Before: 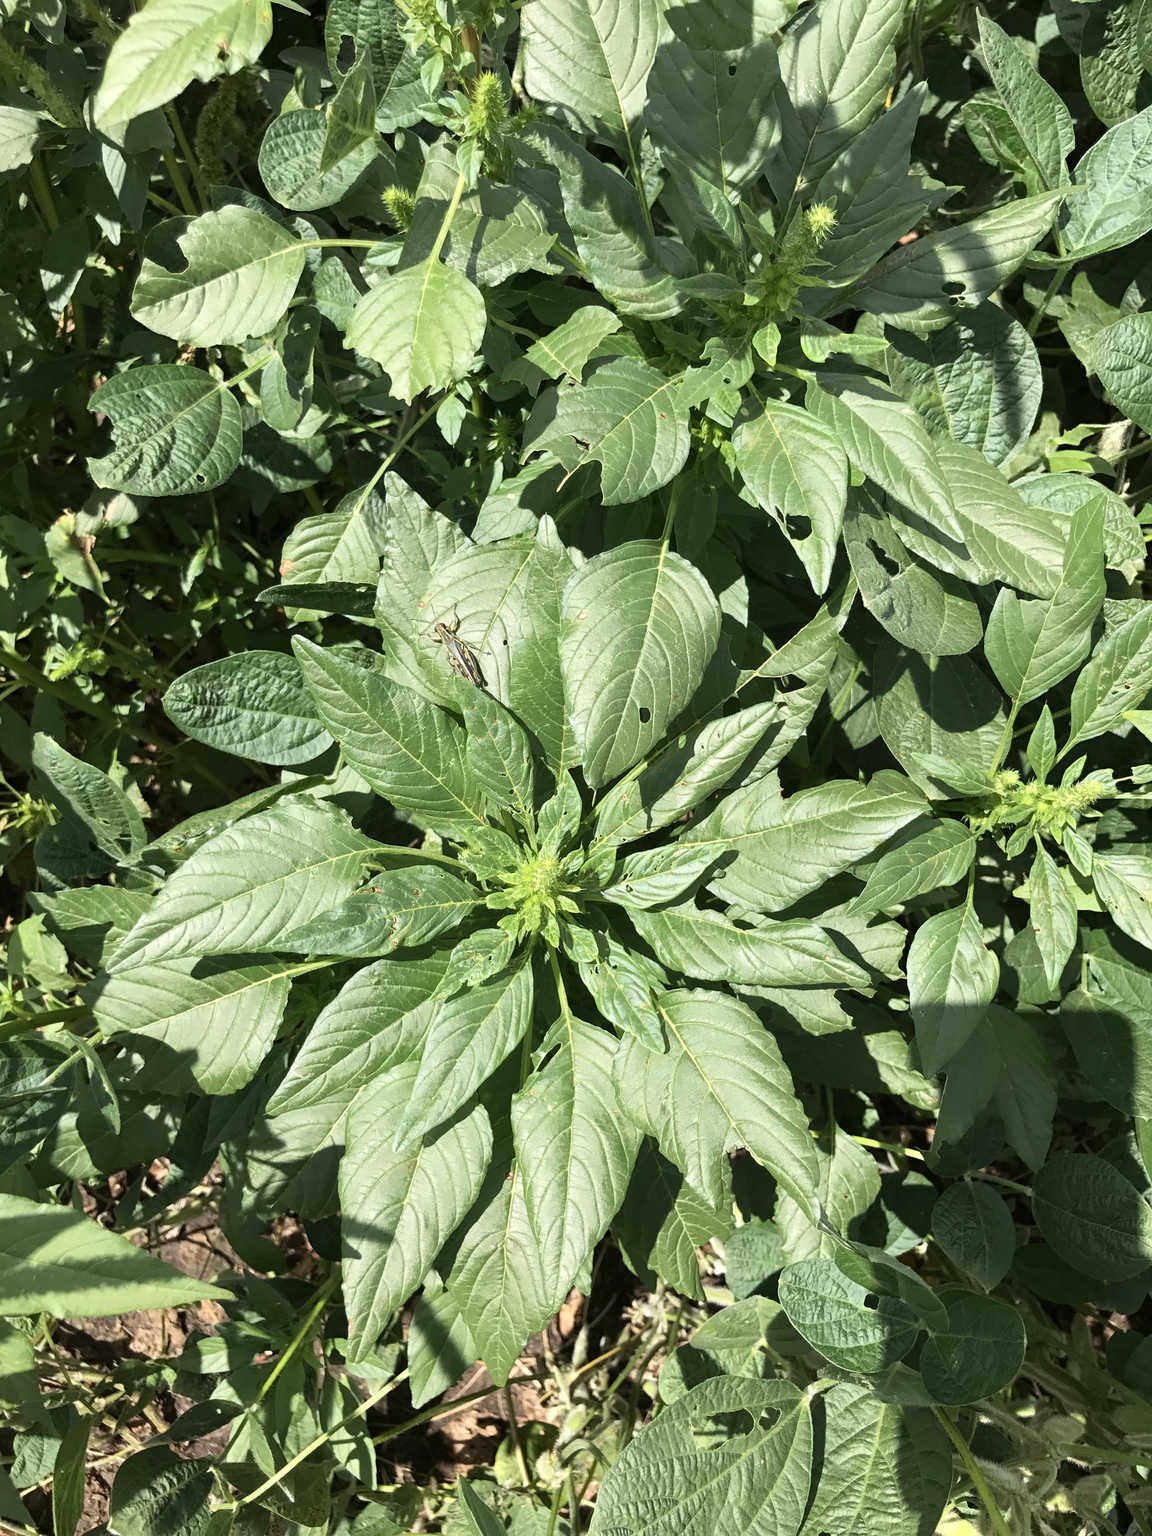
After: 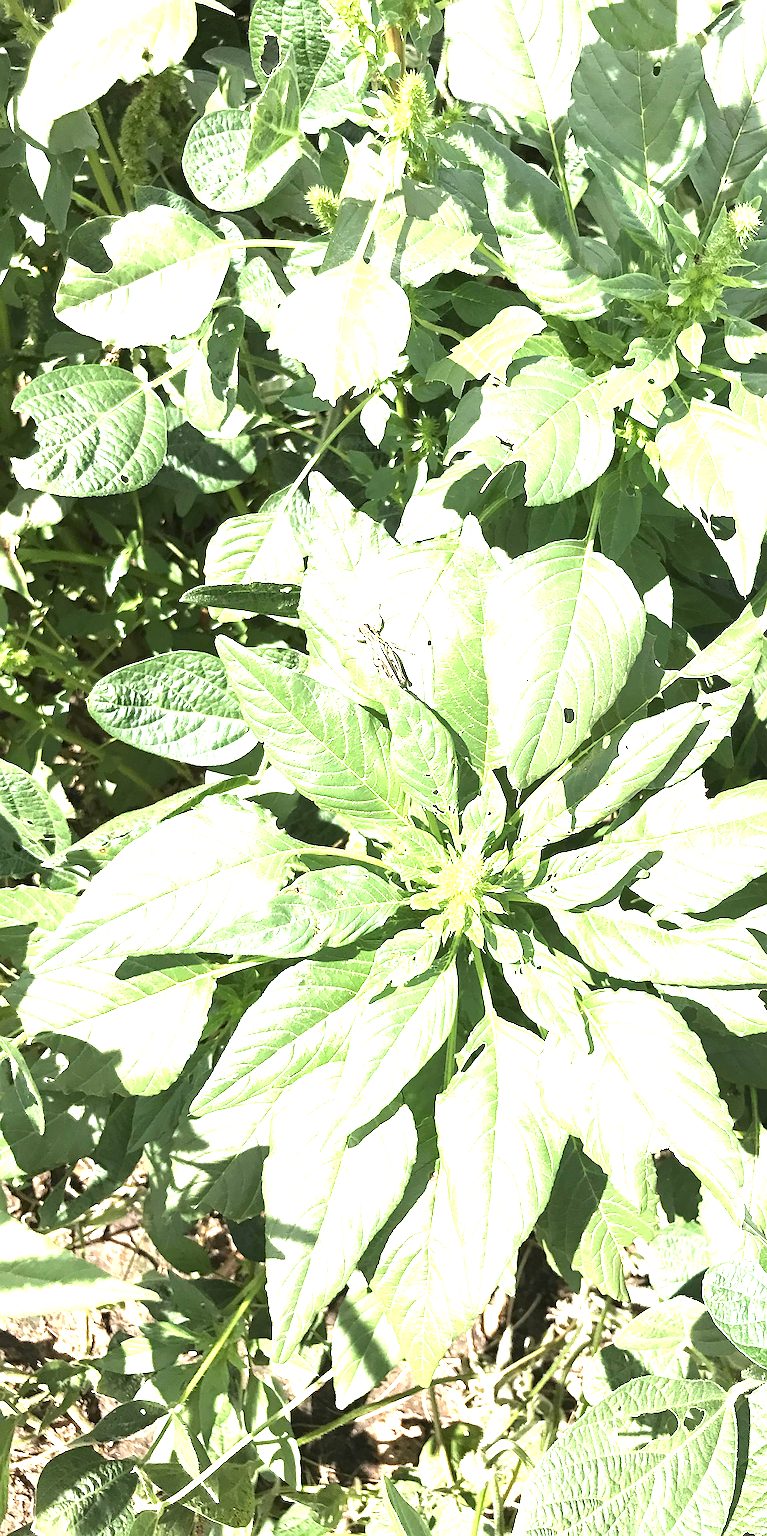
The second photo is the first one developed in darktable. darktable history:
exposure: black level correction 0, exposure 1.9 EV, compensate highlight preservation false
crop and rotate: left 6.617%, right 26.717%
sharpen: on, module defaults
